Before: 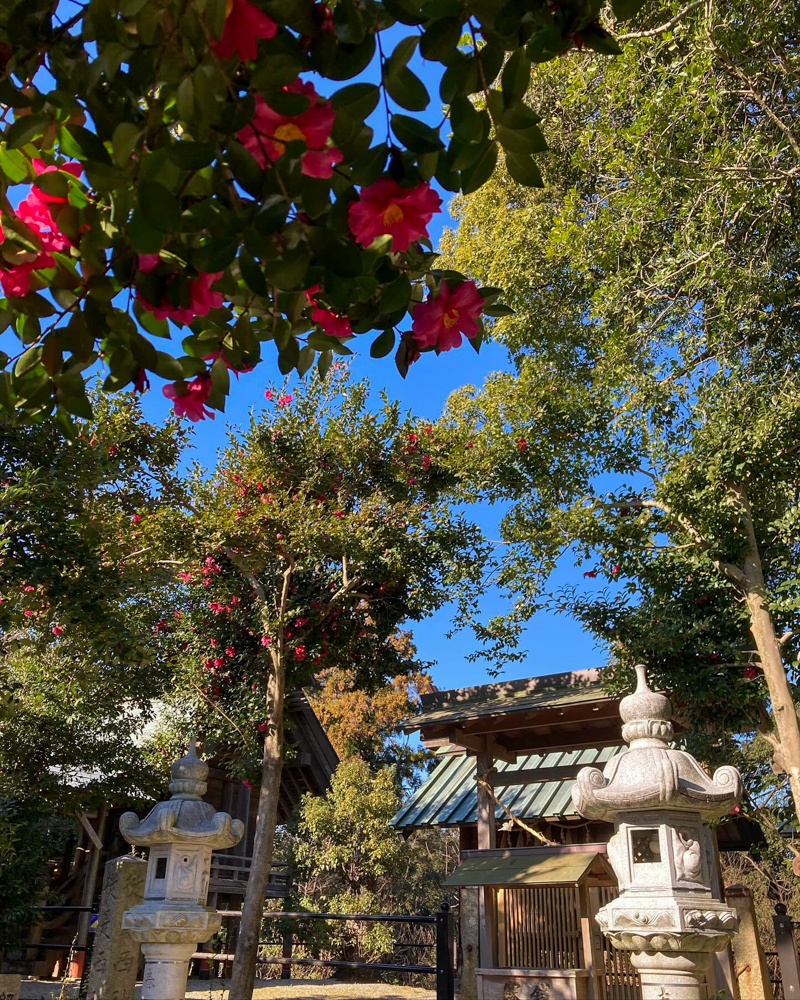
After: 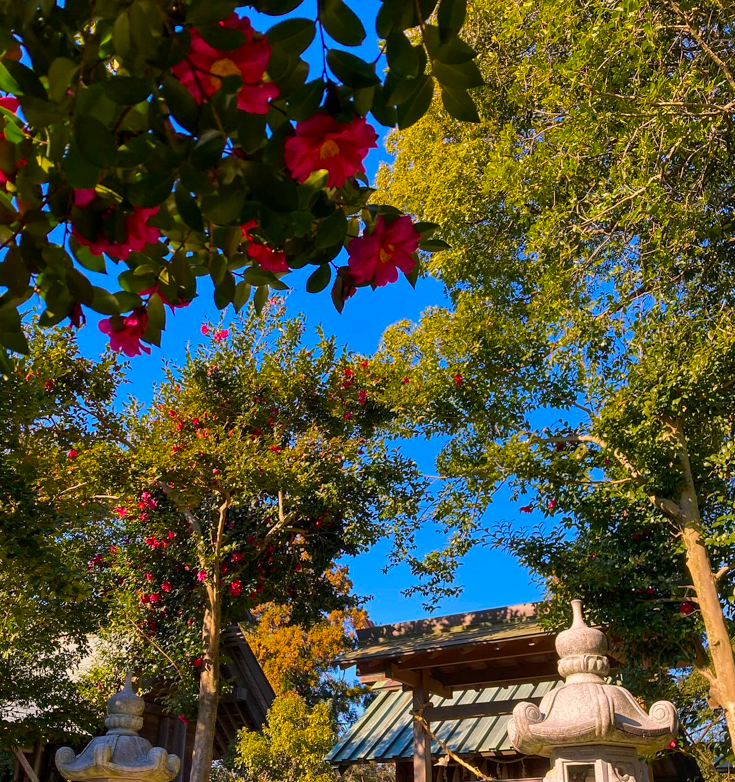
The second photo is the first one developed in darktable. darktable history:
color balance rgb: highlights gain › chroma 2.995%, highlights gain › hue 54.28°, linear chroma grading › global chroma 10.25%, perceptual saturation grading › global saturation 30.786%, perceptual brilliance grading › global brilliance 1.256%, perceptual brilliance grading › highlights -3.581%
crop: left 8.105%, top 6.531%, bottom 15.248%
